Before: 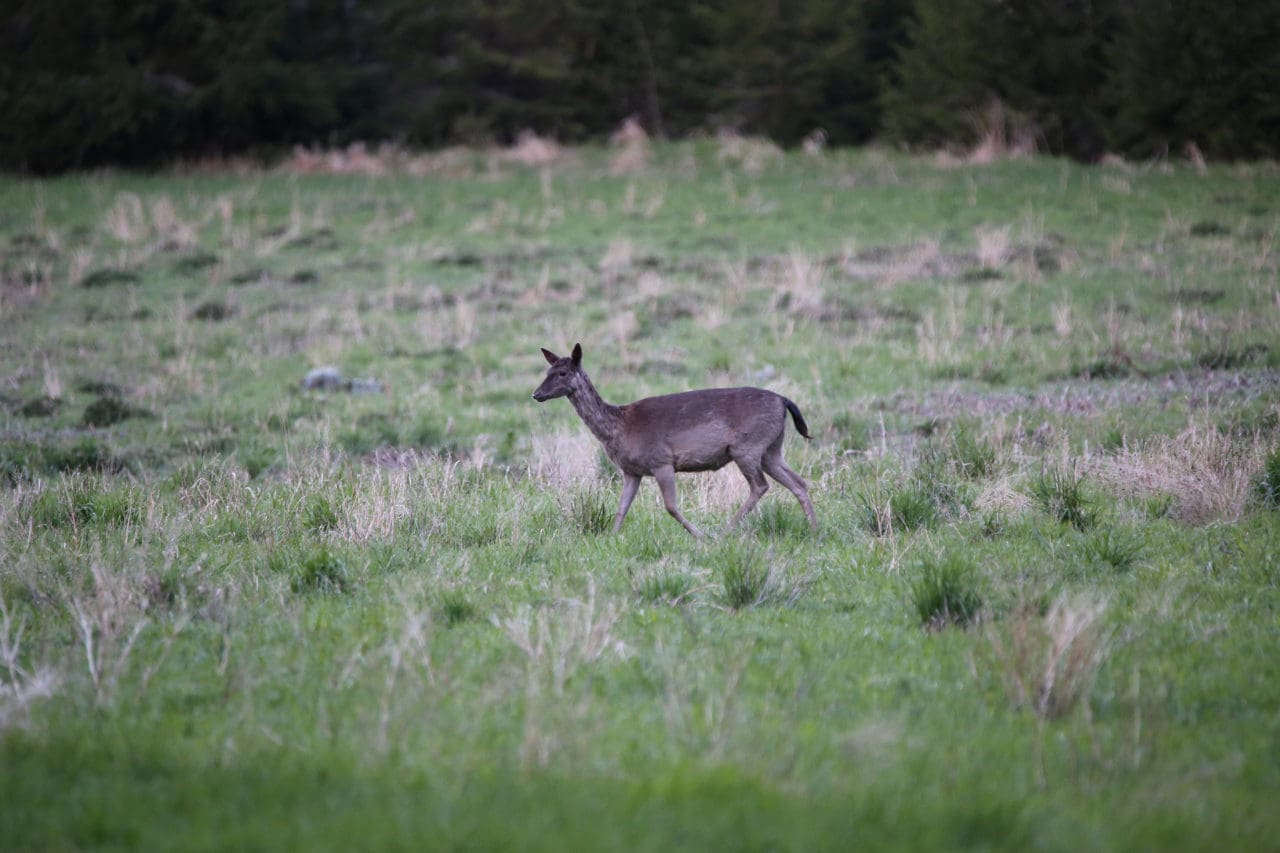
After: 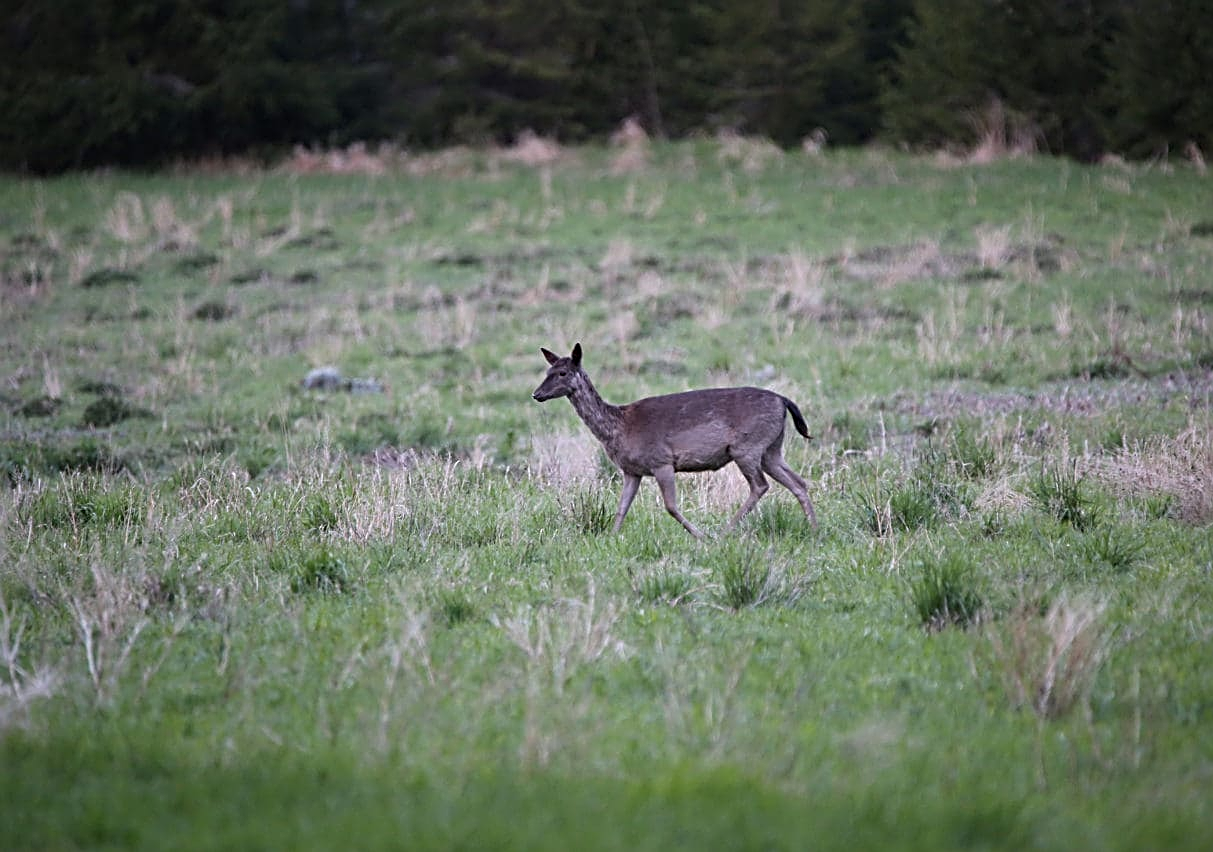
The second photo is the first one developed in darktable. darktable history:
crop and rotate: right 5.167%
sharpen: radius 2.817, amount 0.715
